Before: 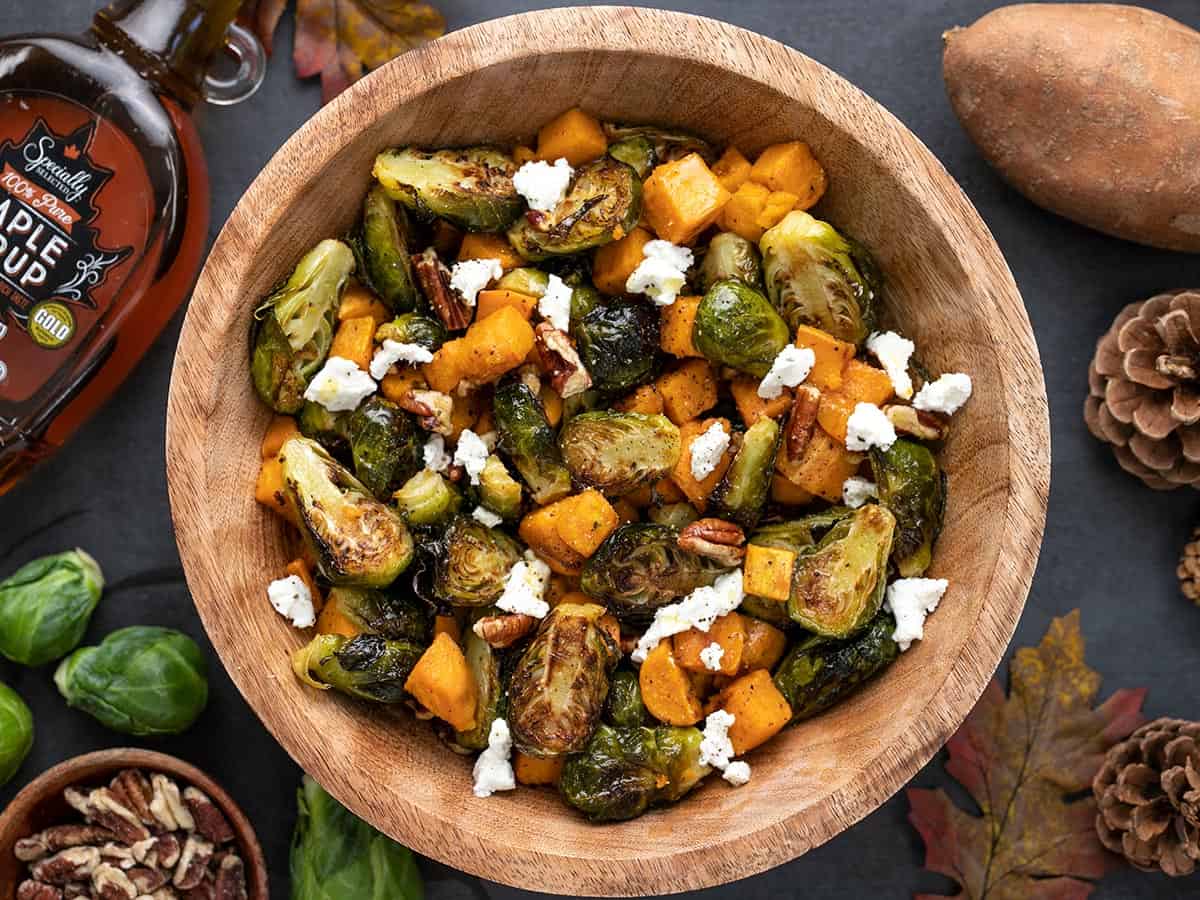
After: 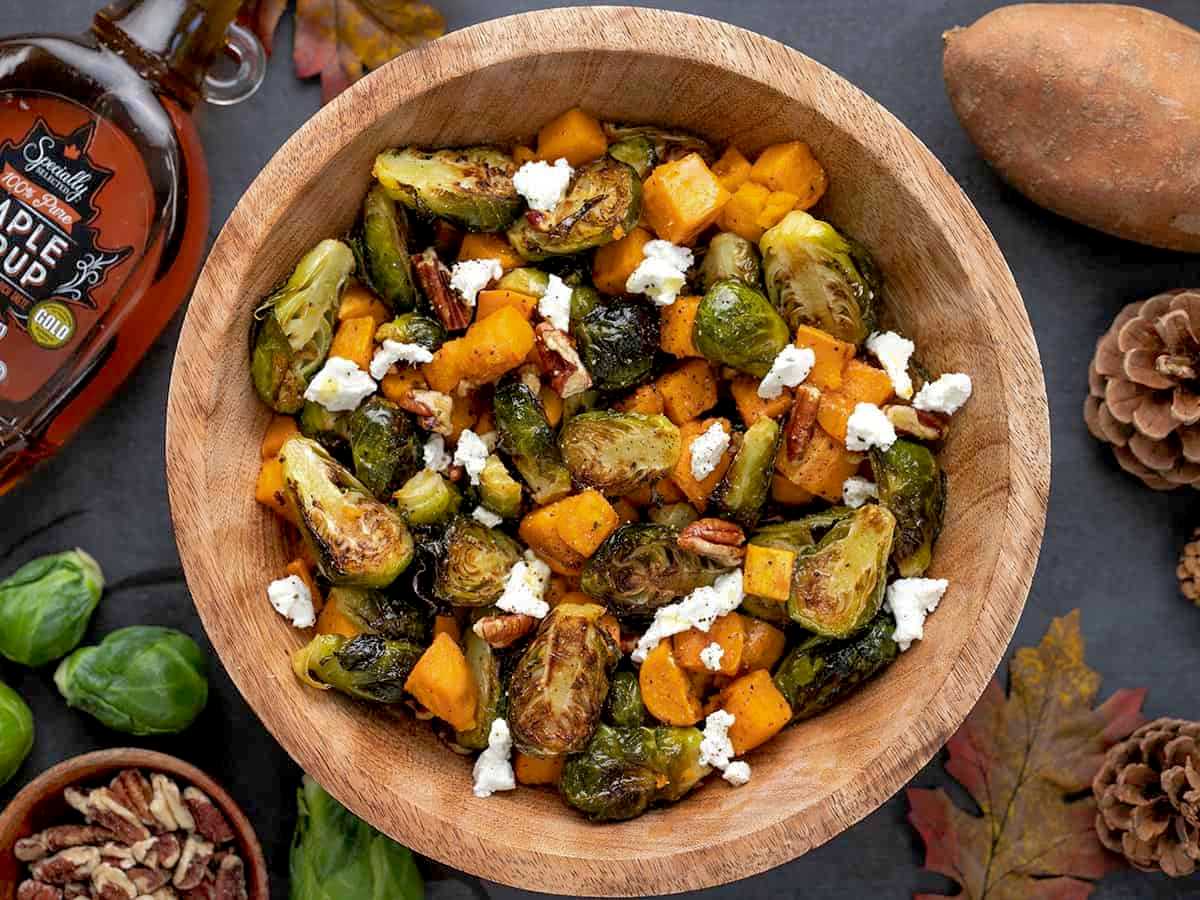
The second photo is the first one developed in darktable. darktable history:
shadows and highlights: on, module defaults
exposure: black level correction 0.004, exposure 0.016 EV, compensate highlight preservation false
